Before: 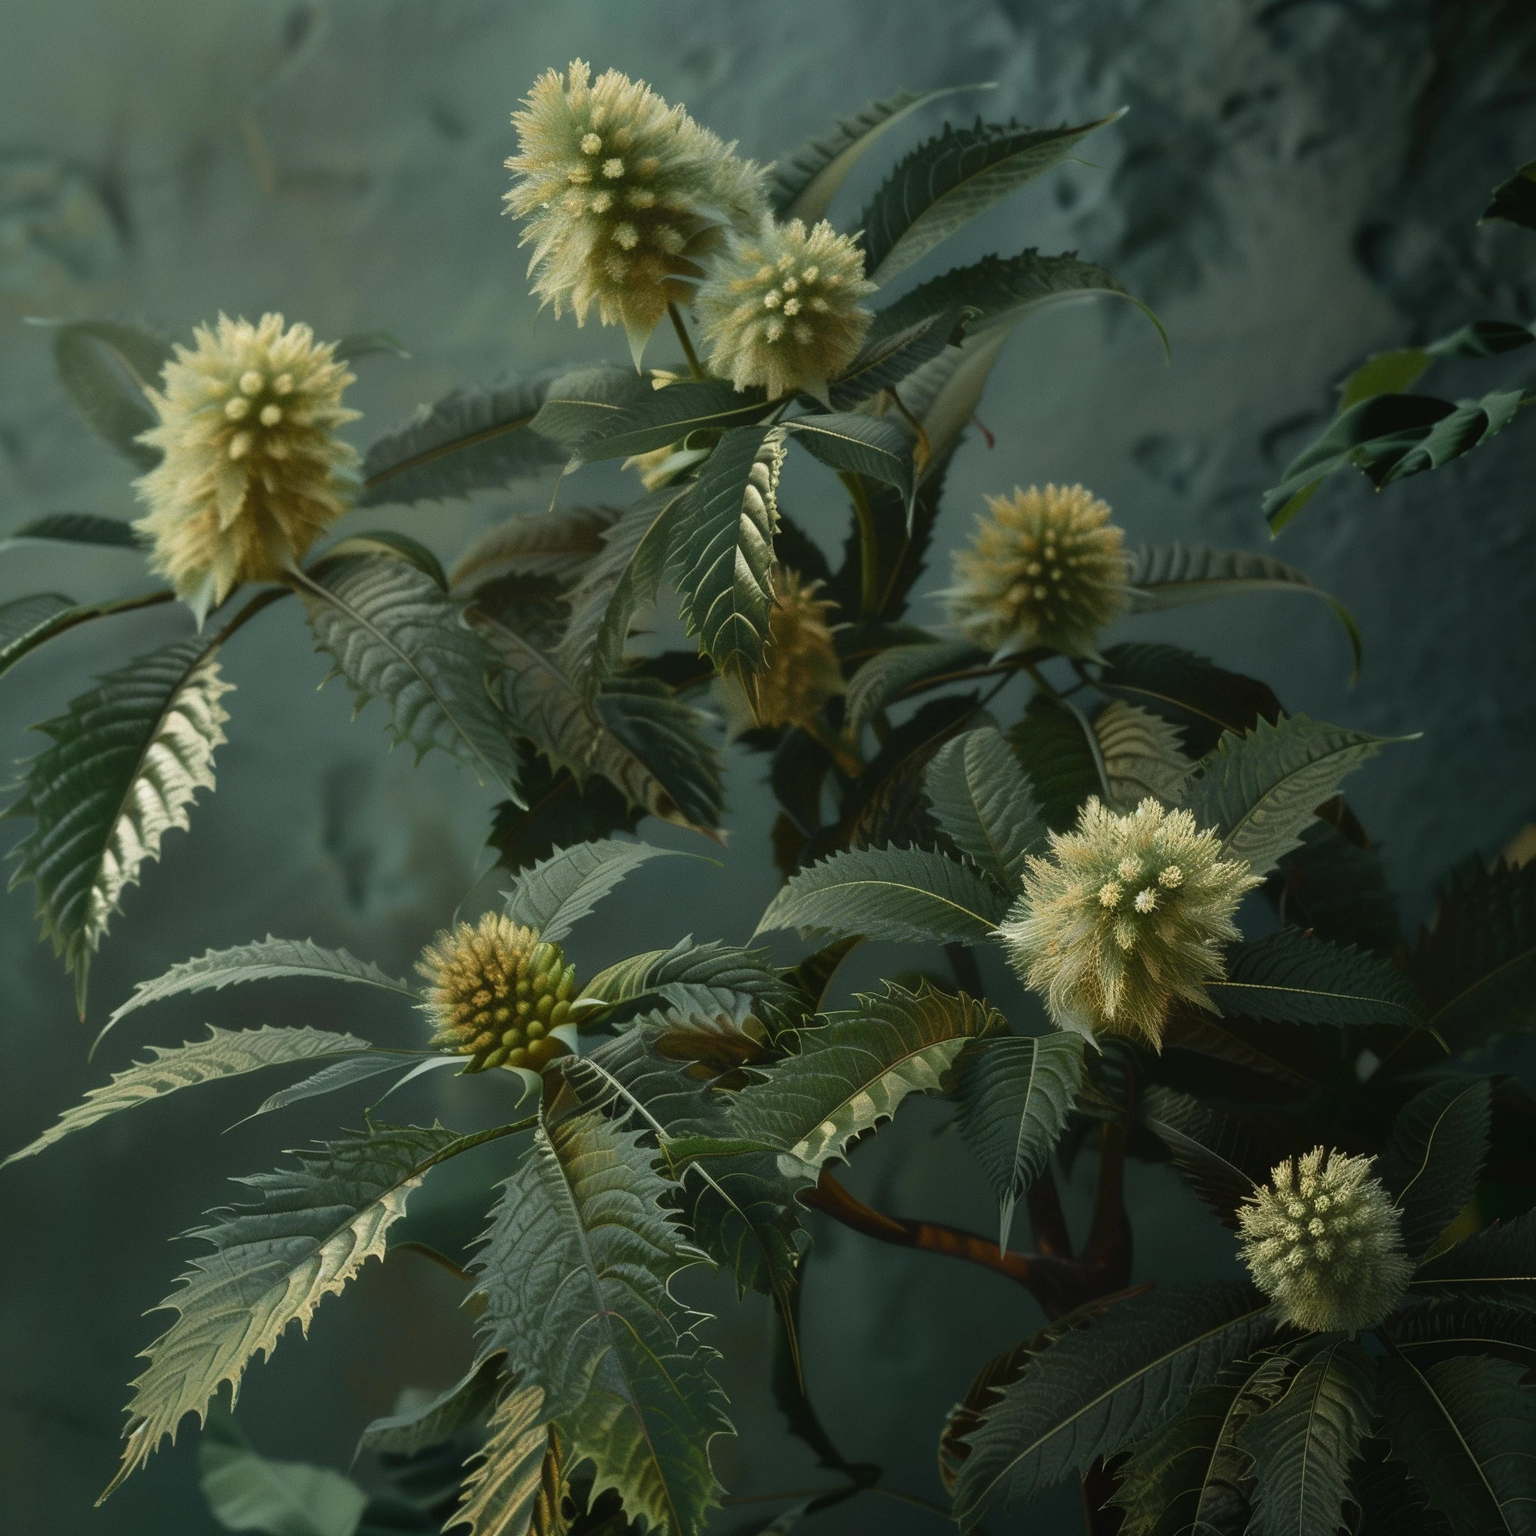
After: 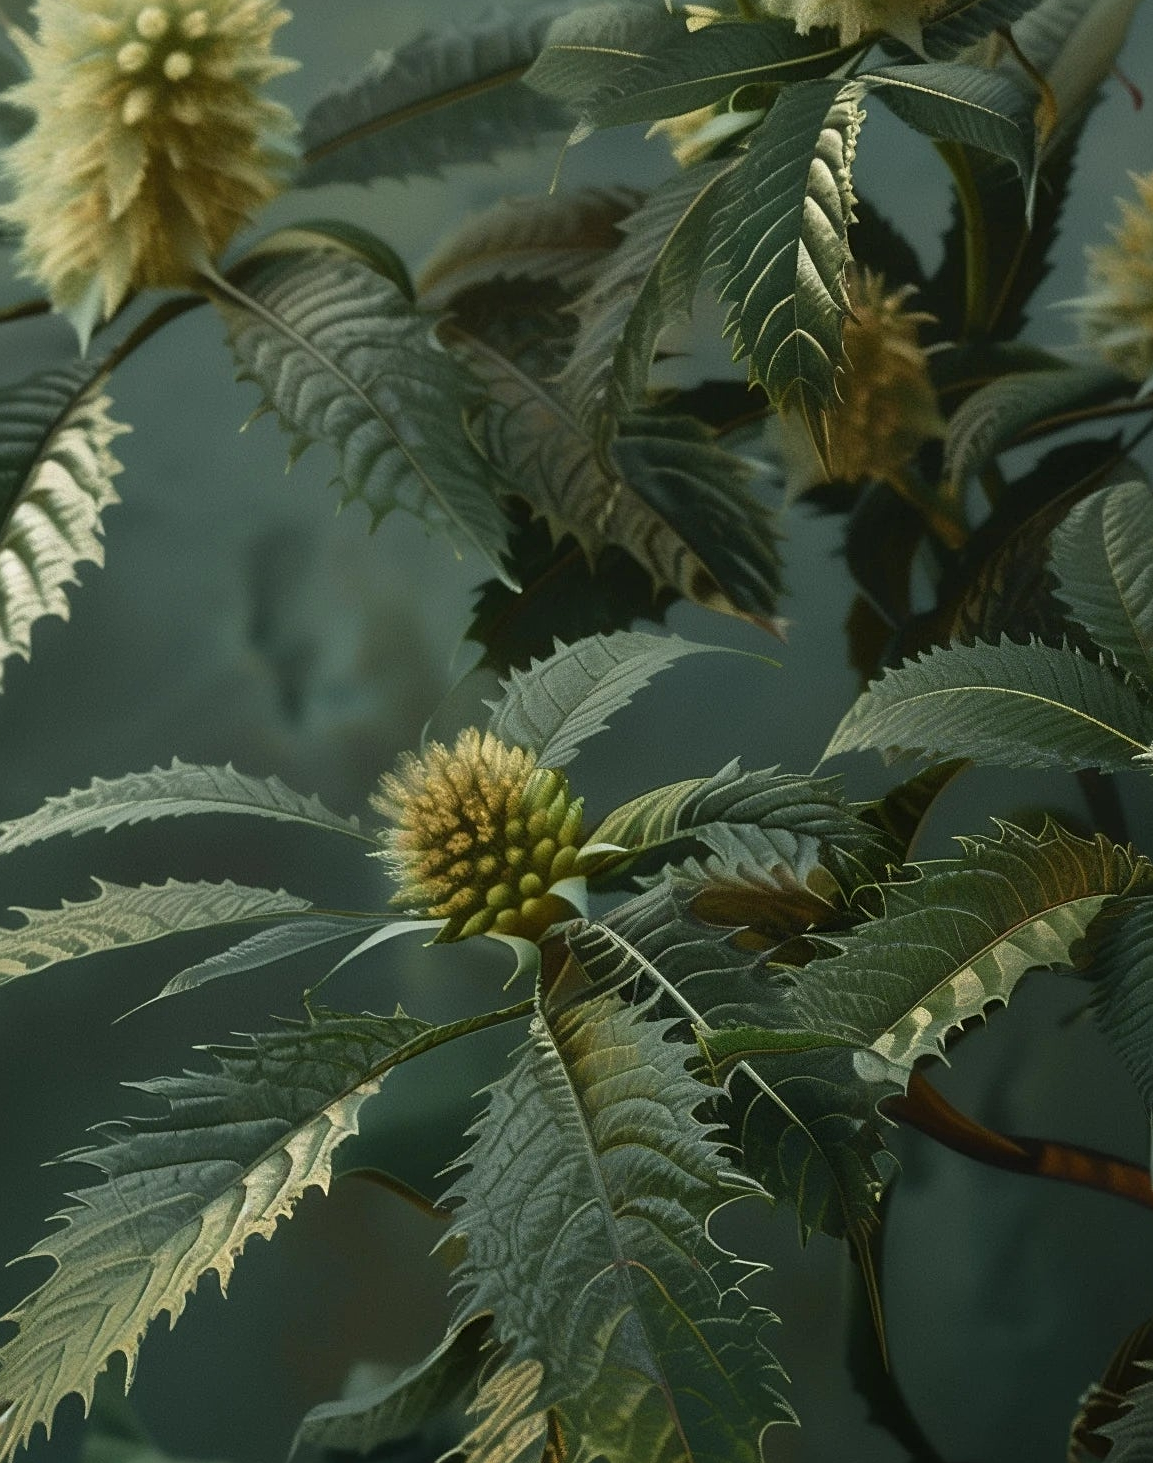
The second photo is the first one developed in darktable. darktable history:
sharpen: radius 2.167, amount 0.381, threshold 0
crop: left 8.966%, top 23.852%, right 34.699%, bottom 4.703%
